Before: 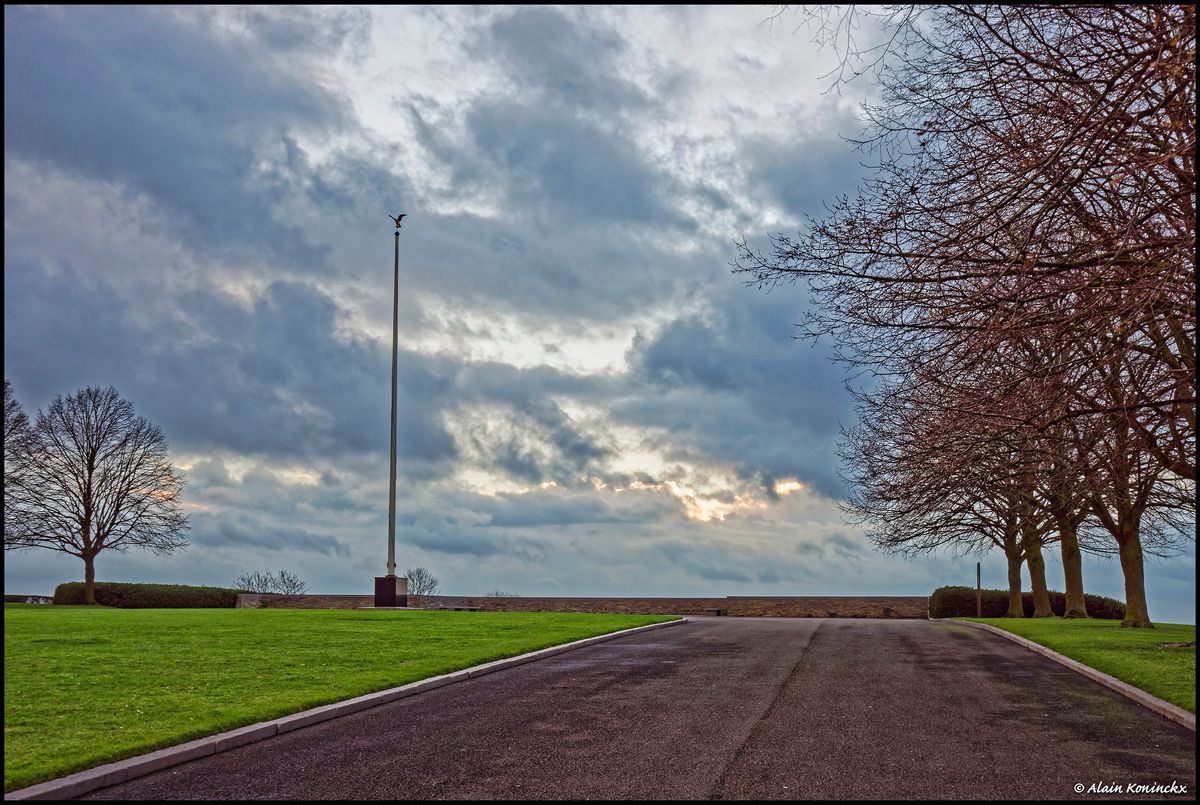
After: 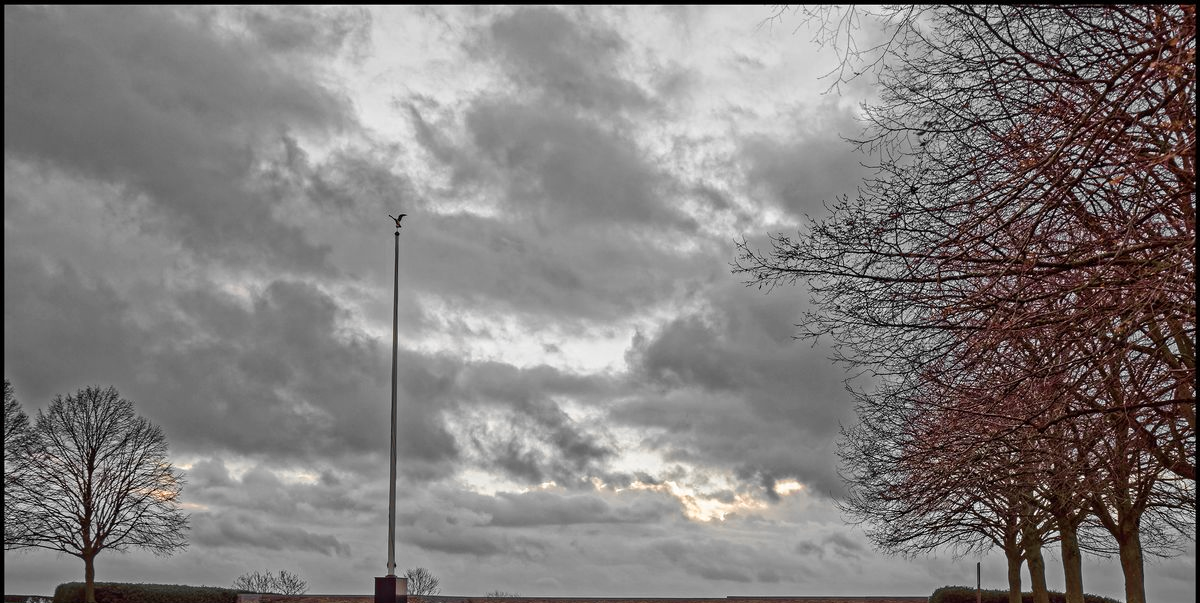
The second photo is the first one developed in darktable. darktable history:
crop: bottom 24.988%
color zones: curves: ch0 [(0, 0.447) (0.184, 0.543) (0.323, 0.476) (0.429, 0.445) (0.571, 0.443) (0.714, 0.451) (0.857, 0.452) (1, 0.447)]; ch1 [(0, 0.464) (0.176, 0.46) (0.287, 0.177) (0.429, 0.002) (0.571, 0) (0.714, 0) (0.857, 0) (1, 0.464)], mix 20%
